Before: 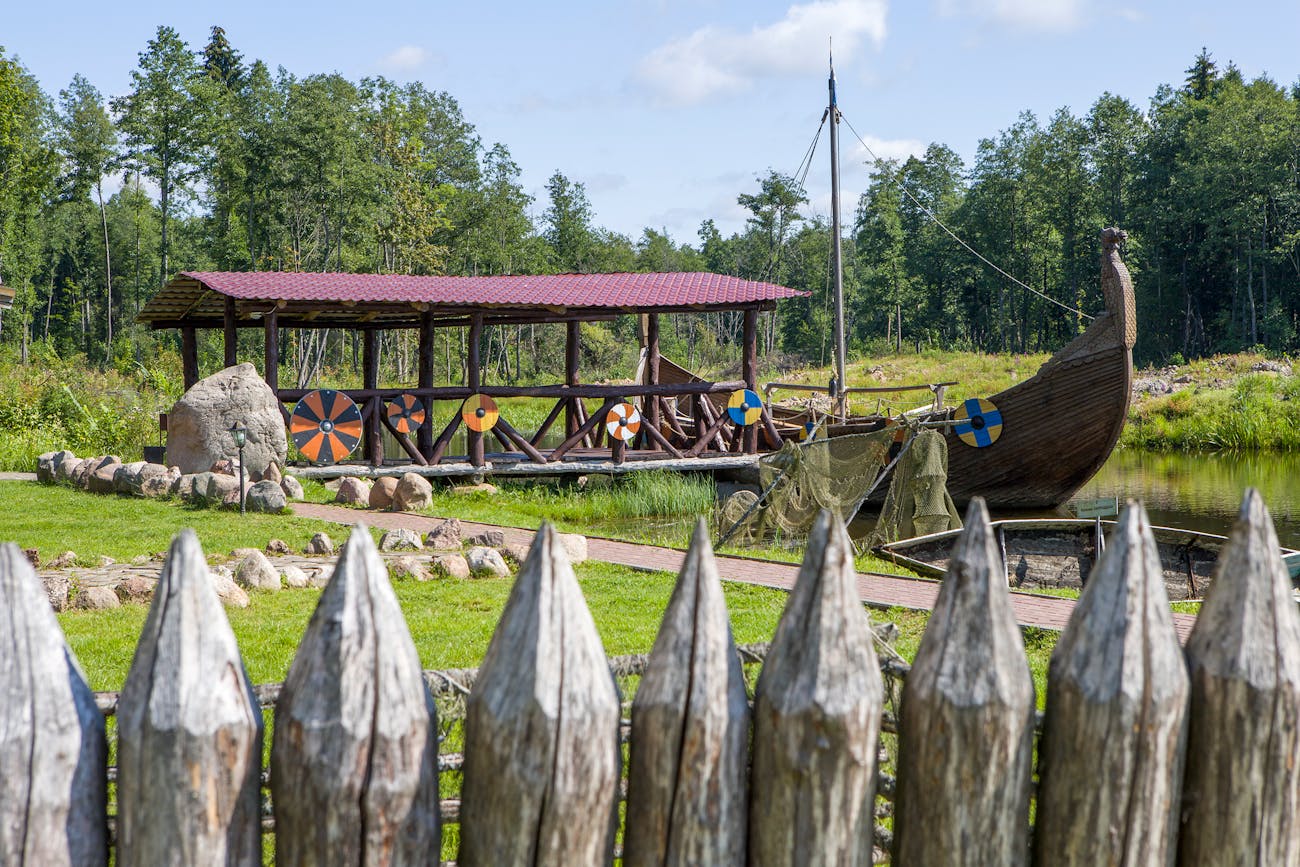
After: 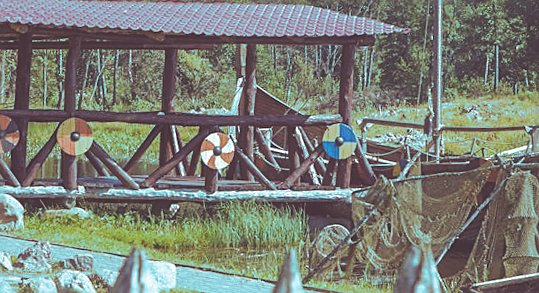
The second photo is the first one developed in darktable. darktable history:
split-toning: shadows › hue 327.6°, highlights › hue 198°, highlights › saturation 0.55, balance -21.25, compress 0%
exposure: black level correction -0.041, exposure 0.064 EV, compensate highlight preservation false
haze removal: strength -0.05
crop: left 31.751%, top 32.172%, right 27.8%, bottom 35.83%
sharpen: on, module defaults
rotate and perspective: rotation 2.27°, automatic cropping off
color balance rgb: perceptual saturation grading › global saturation 20%, global vibrance 20%
color zones: curves: ch0 [(0, 0.5) (0.143, 0.5) (0.286, 0.5) (0.429, 0.504) (0.571, 0.5) (0.714, 0.509) (0.857, 0.5) (1, 0.5)]; ch1 [(0, 0.425) (0.143, 0.425) (0.286, 0.375) (0.429, 0.405) (0.571, 0.5) (0.714, 0.47) (0.857, 0.425) (1, 0.435)]; ch2 [(0, 0.5) (0.143, 0.5) (0.286, 0.5) (0.429, 0.517) (0.571, 0.5) (0.714, 0.51) (0.857, 0.5) (1, 0.5)]
